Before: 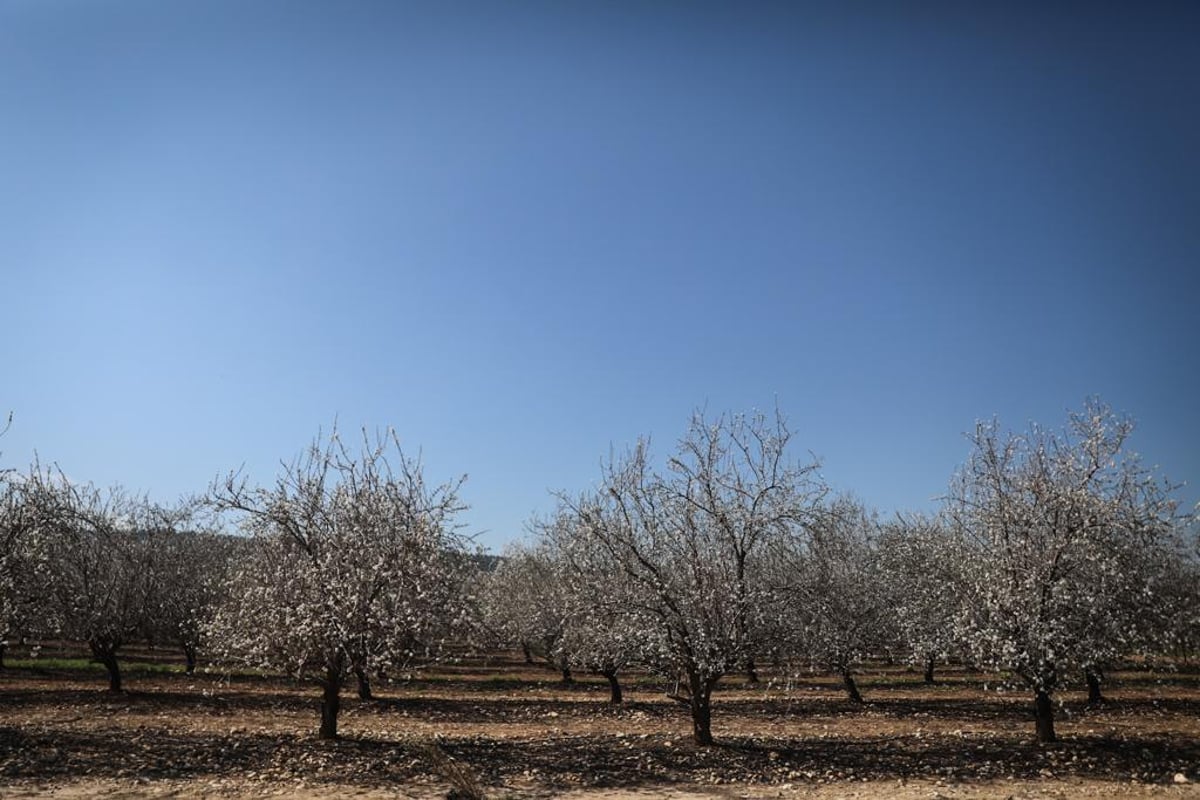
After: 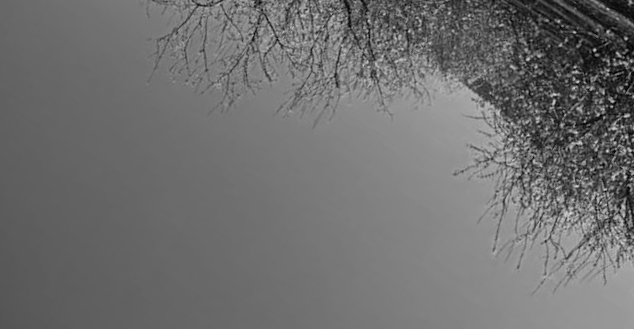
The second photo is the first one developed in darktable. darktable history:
crop and rotate: angle 148.65°, left 9.136%, top 15.669%, right 4.45%, bottom 17.014%
color zones: curves: ch0 [(0.002, 0.593) (0.143, 0.417) (0.285, 0.541) (0.455, 0.289) (0.608, 0.327) (0.727, 0.283) (0.869, 0.571) (1, 0.603)]; ch1 [(0, 0) (0.143, 0) (0.286, 0) (0.429, 0) (0.571, 0) (0.714, 0) (0.857, 0)]
